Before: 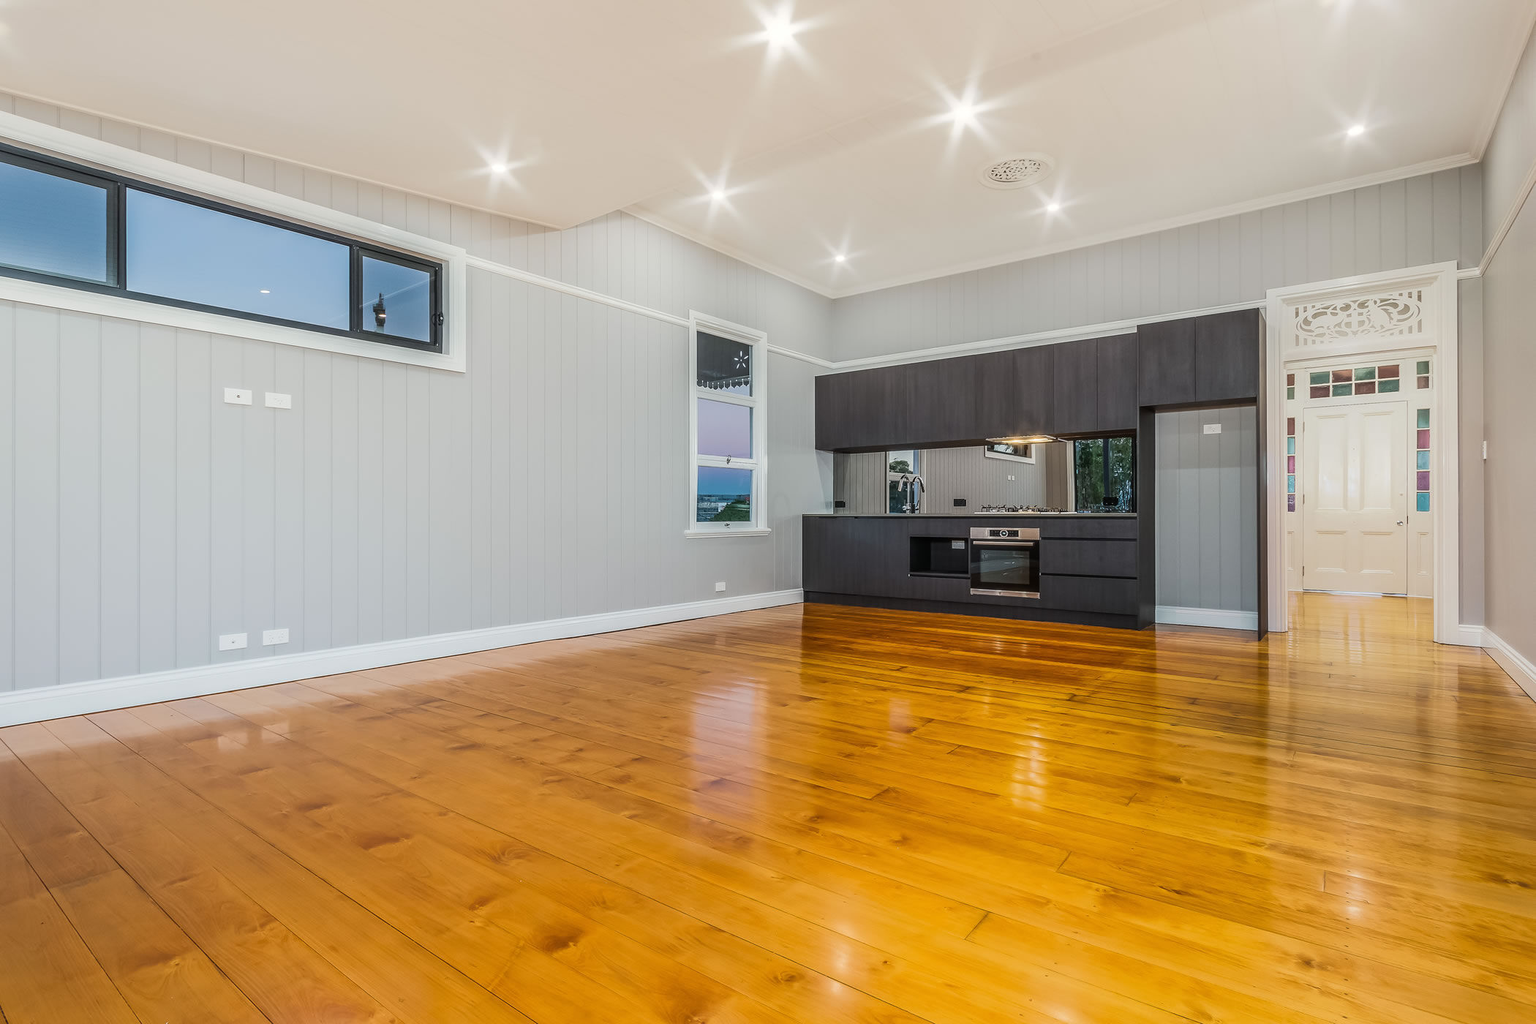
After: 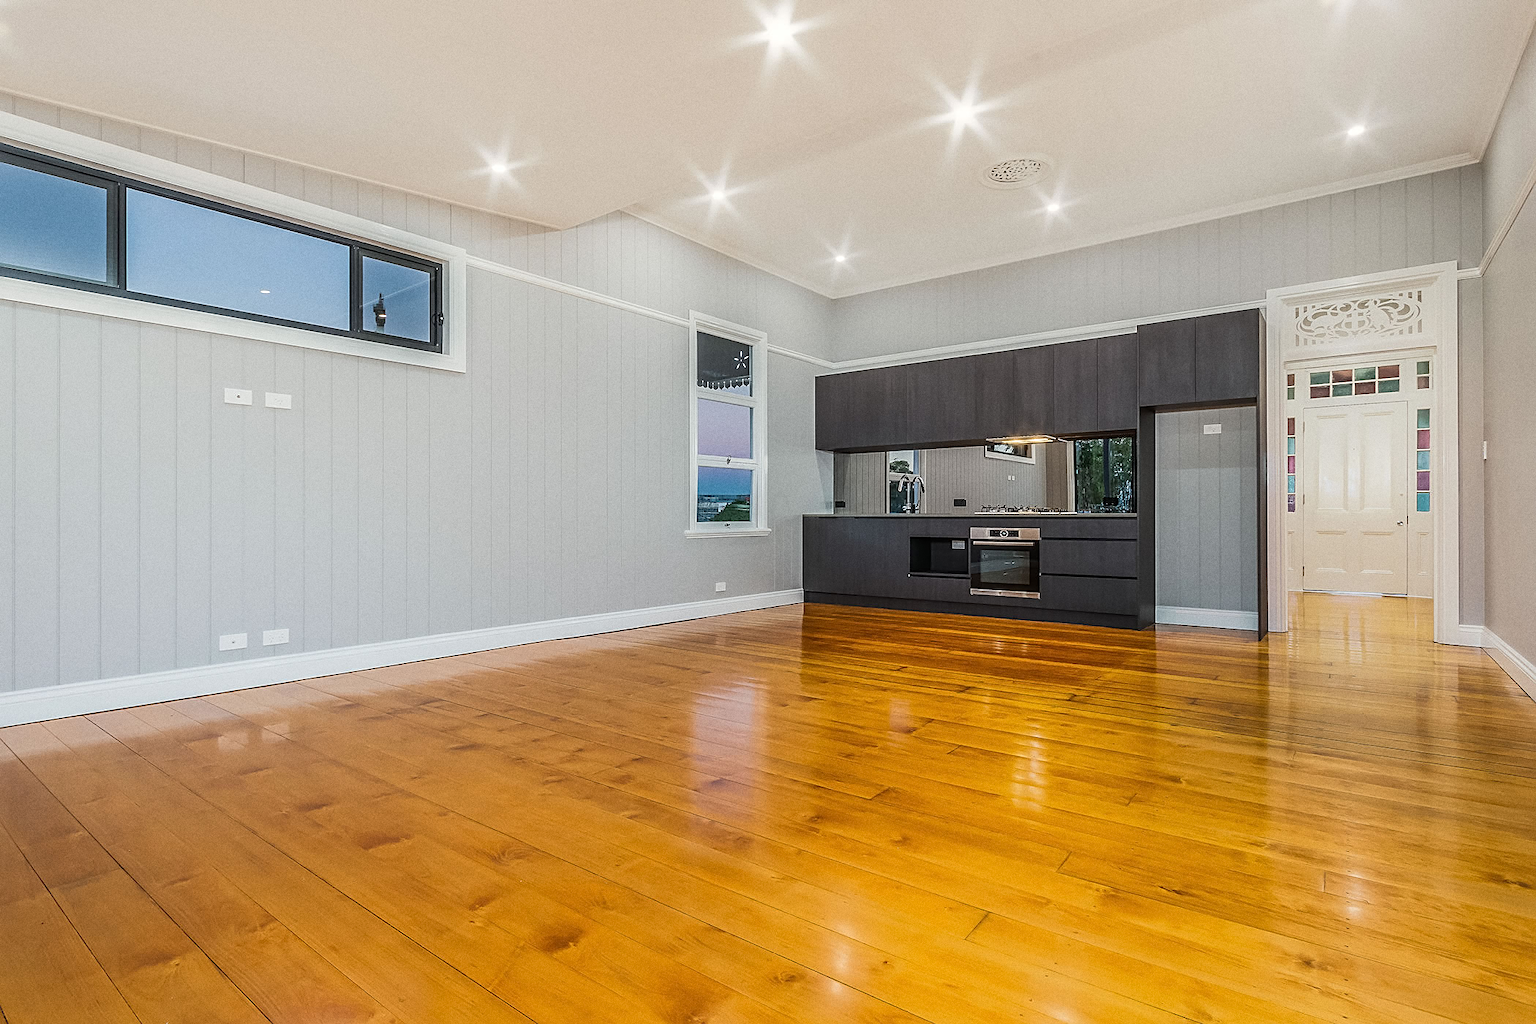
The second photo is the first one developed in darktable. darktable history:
grain: coarseness 0.47 ISO
sharpen: on, module defaults
